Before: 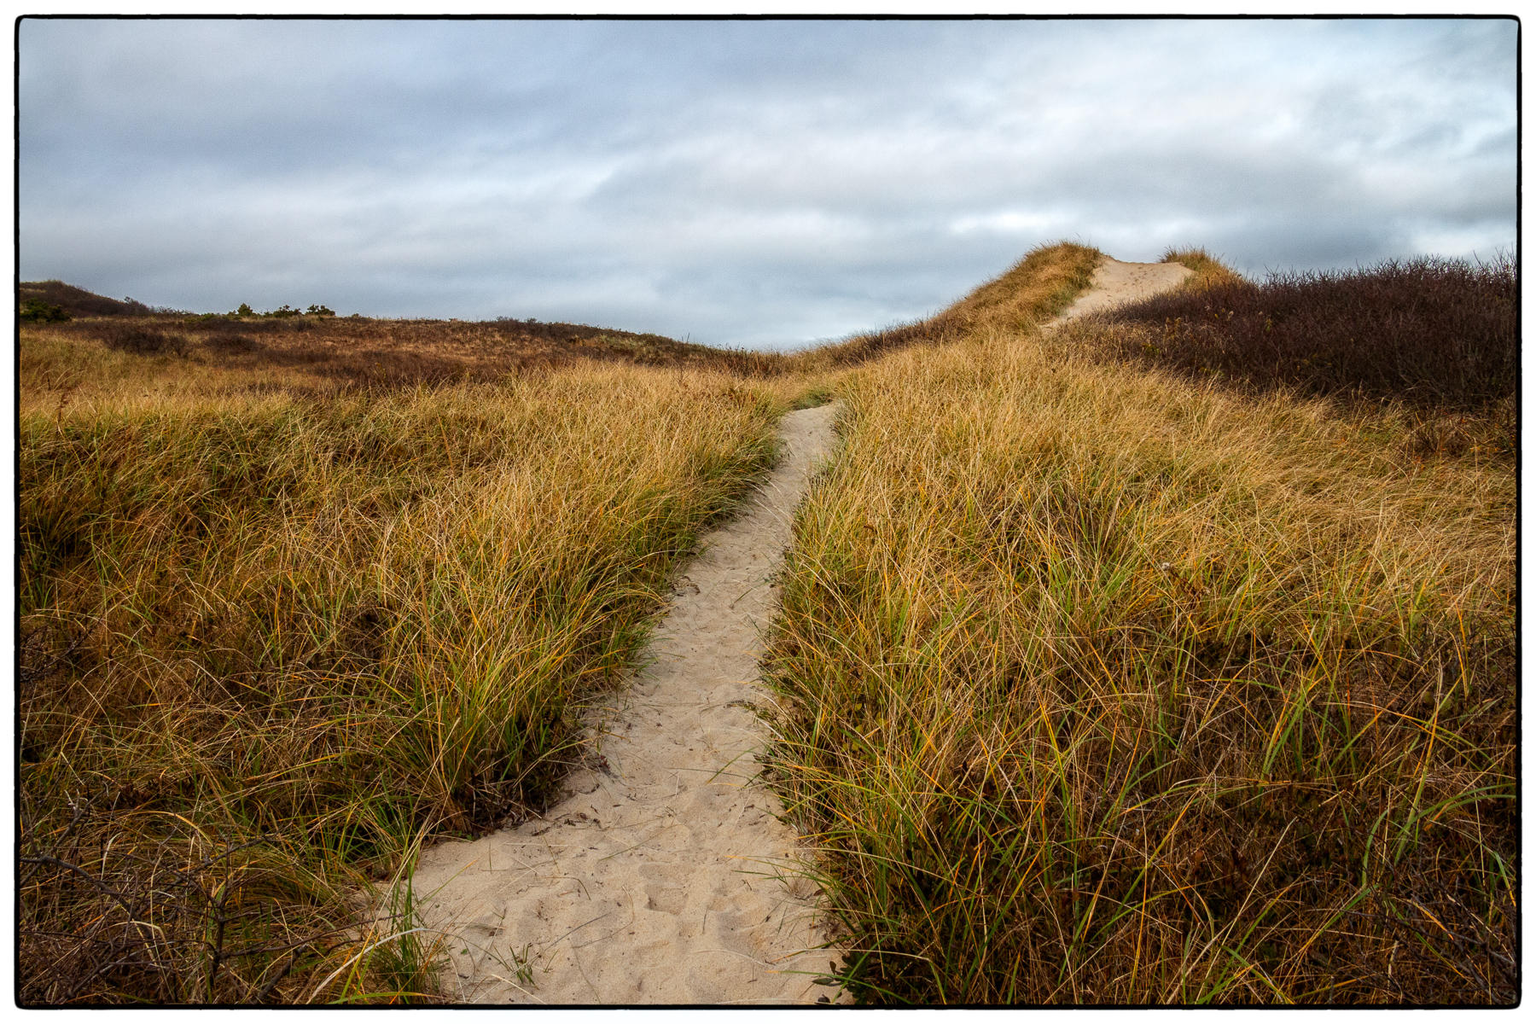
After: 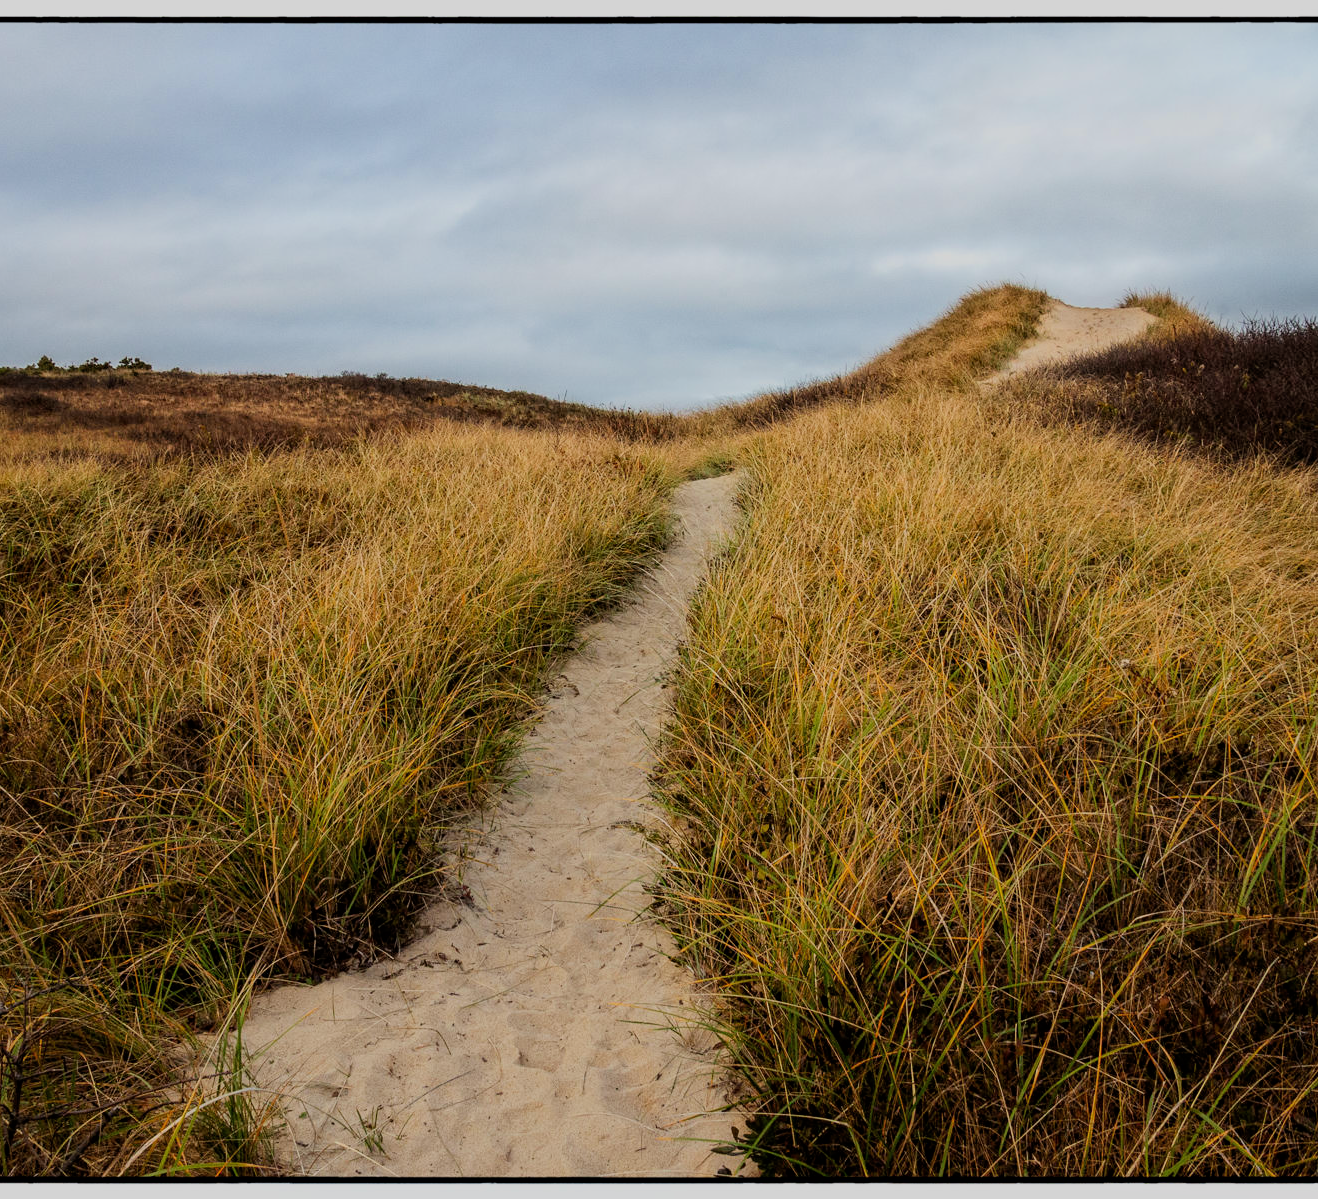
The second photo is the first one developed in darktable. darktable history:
tone equalizer: -8 EV 0.06 EV, smoothing diameter 25%, edges refinement/feathering 10, preserve details guided filter
filmic rgb: black relative exposure -7.65 EV, white relative exposure 4.56 EV, hardness 3.61, color science v6 (2022)
crop: left 13.443%, right 13.31%
white balance: emerald 1
